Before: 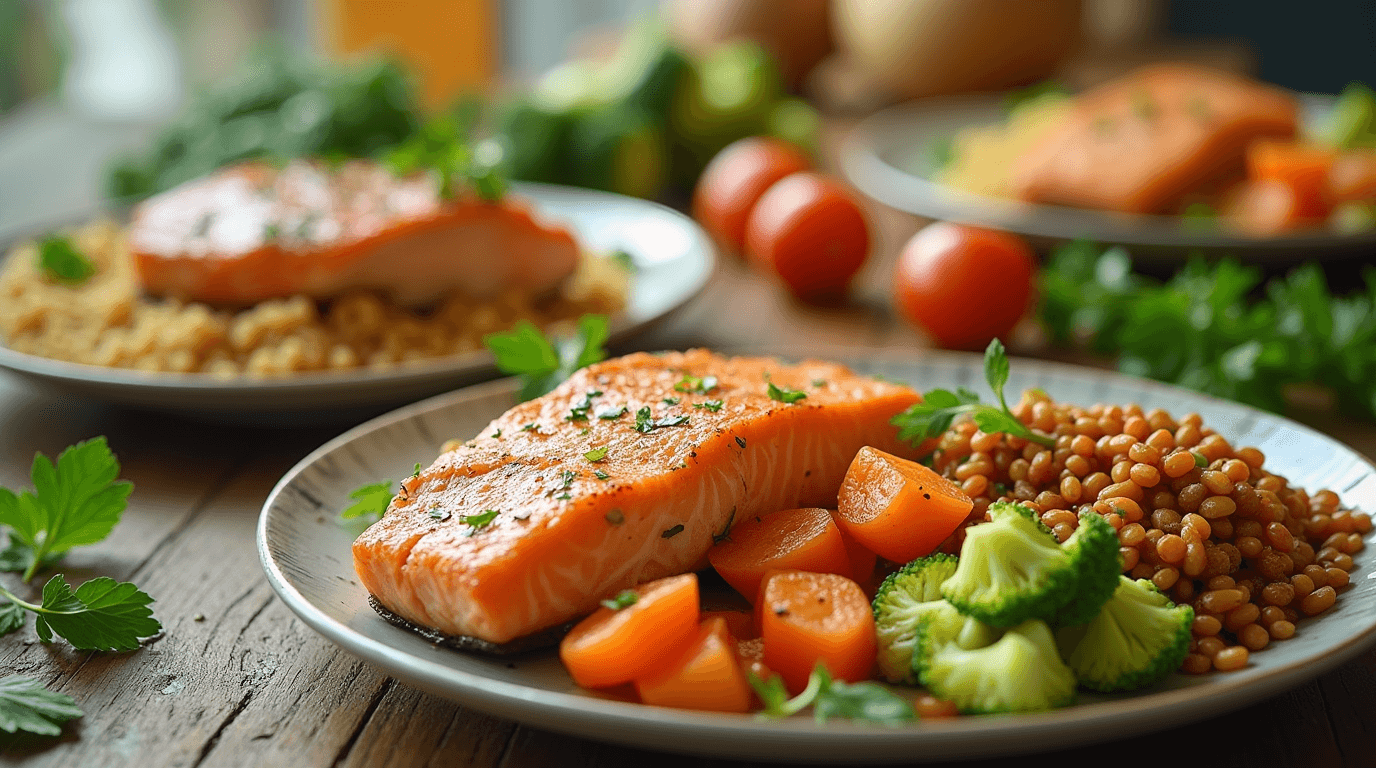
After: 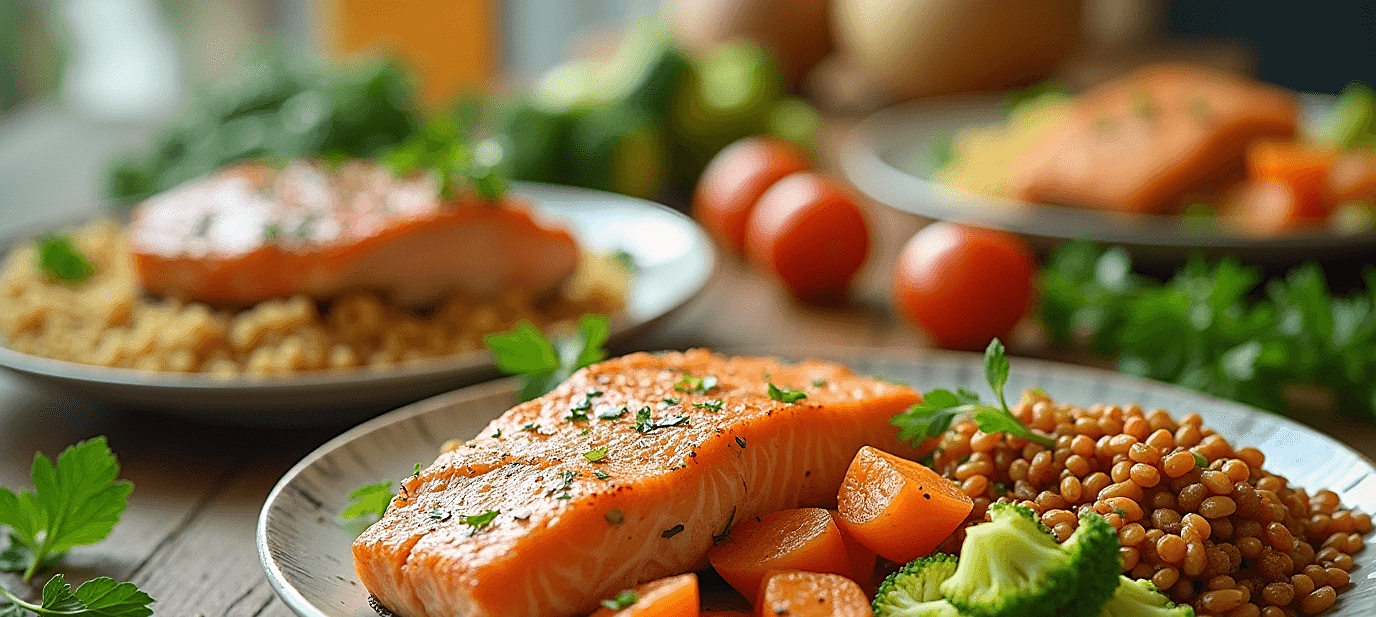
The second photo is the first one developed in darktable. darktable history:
sharpen: on, module defaults
crop: bottom 19.644%
